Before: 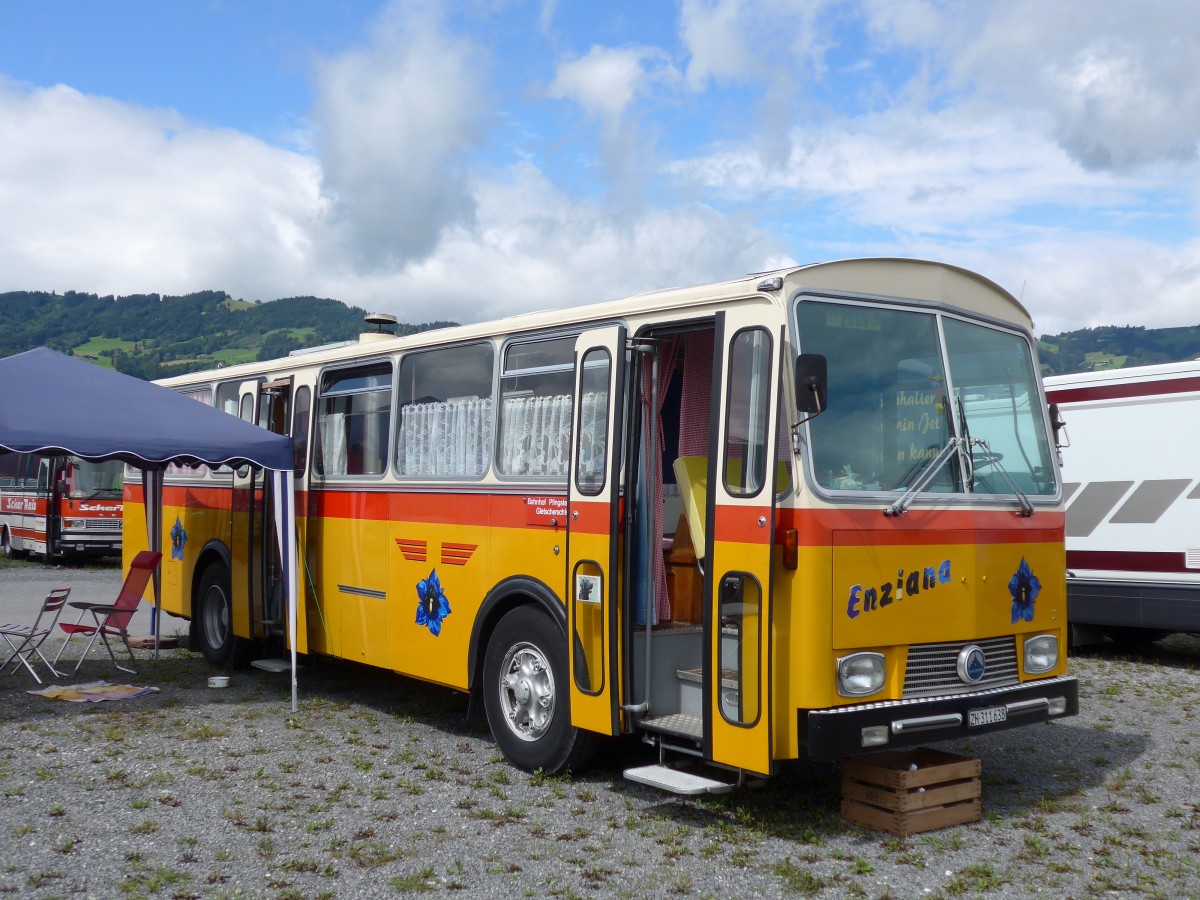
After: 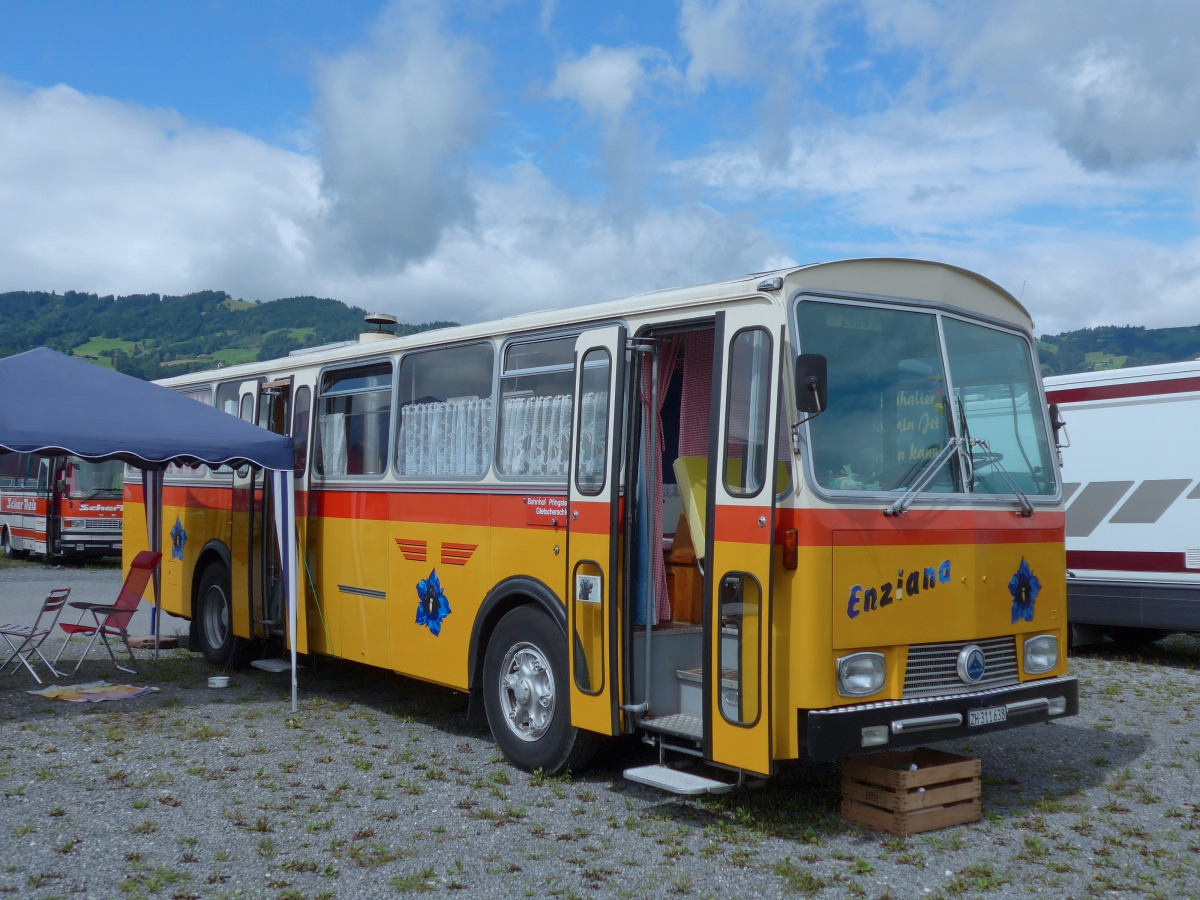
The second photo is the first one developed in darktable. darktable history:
tone equalizer: -8 EV 0.25 EV, -7 EV 0.417 EV, -6 EV 0.417 EV, -5 EV 0.25 EV, -3 EV -0.25 EV, -2 EV -0.417 EV, -1 EV -0.417 EV, +0 EV -0.25 EV, edges refinement/feathering 500, mask exposure compensation -1.57 EV, preserve details guided filter
color correction: highlights a* -4.18, highlights b* -10.81
